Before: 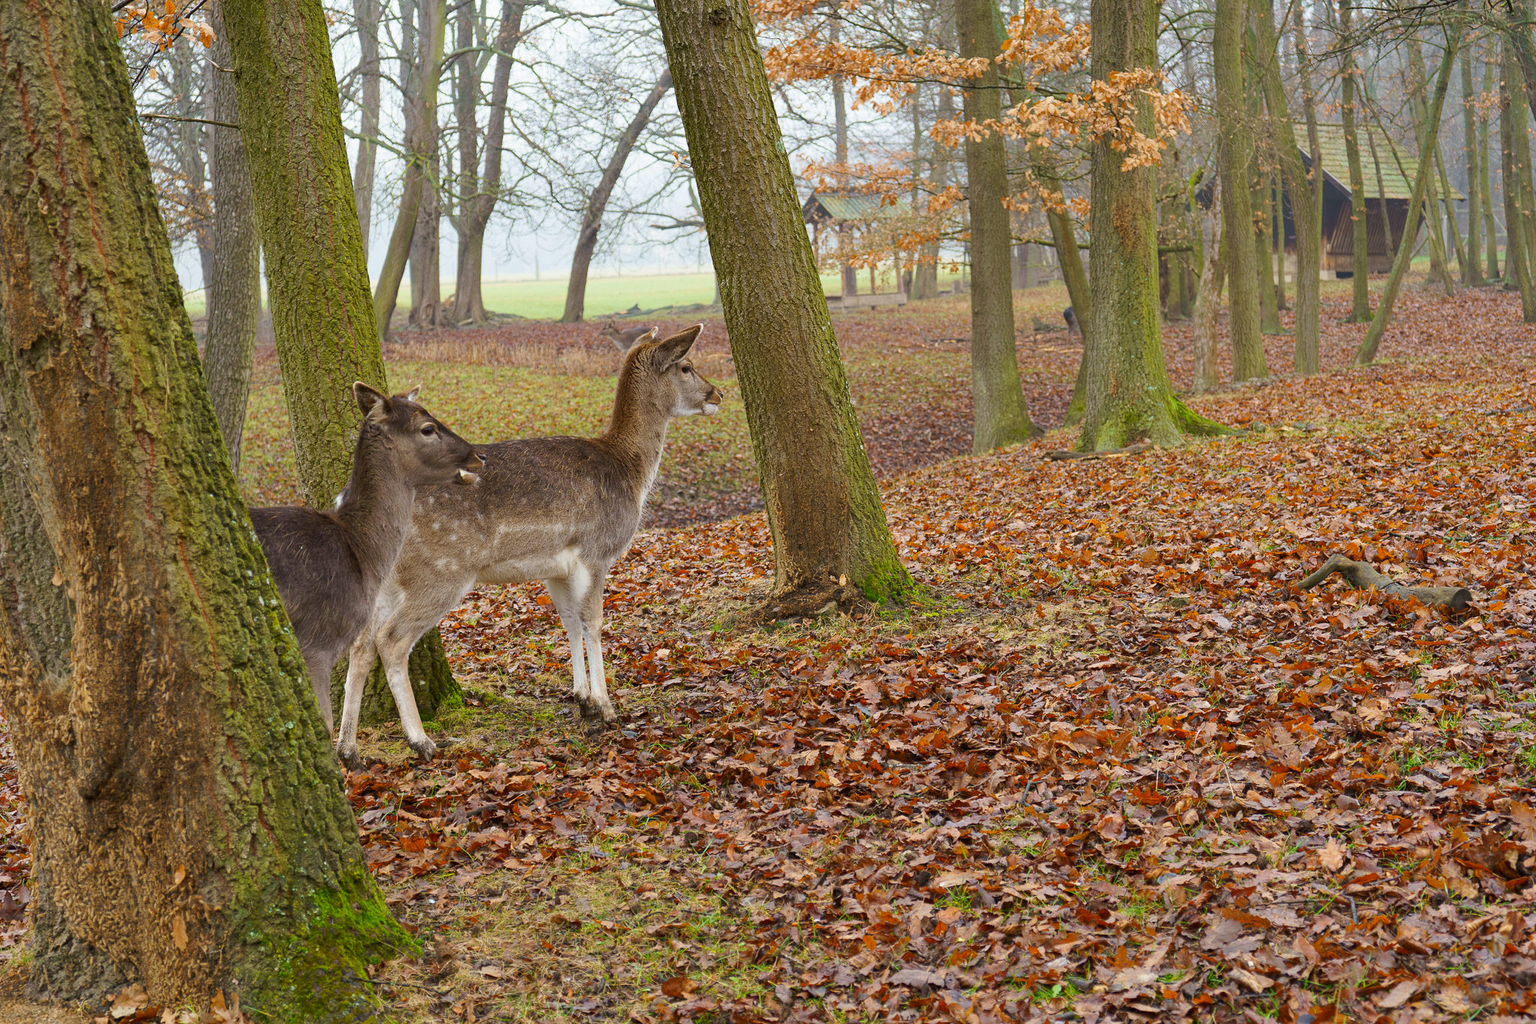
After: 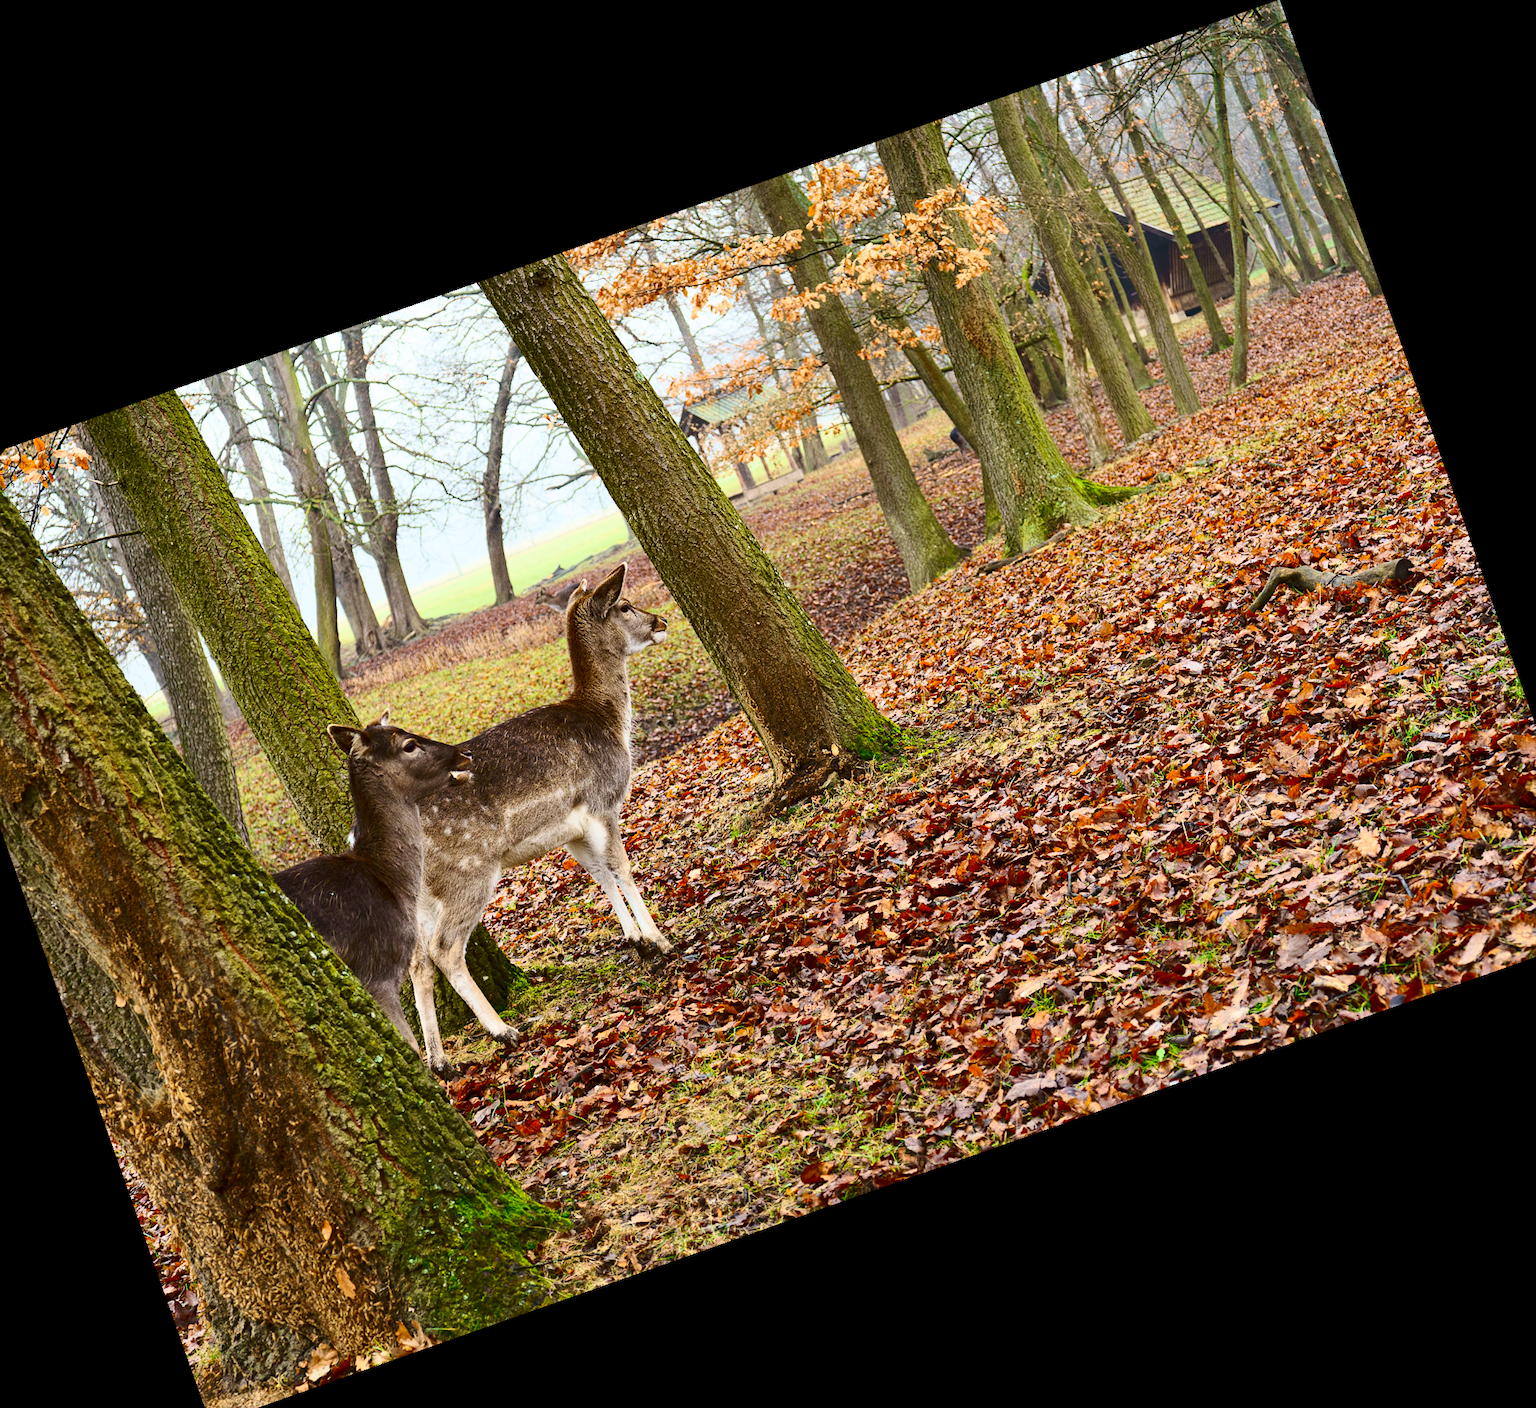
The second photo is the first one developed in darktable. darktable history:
crop and rotate: angle 19.43°, left 6.812%, right 4.125%, bottom 1.087%
contrast brightness saturation: contrast 0.4, brightness 0.05, saturation 0.25
